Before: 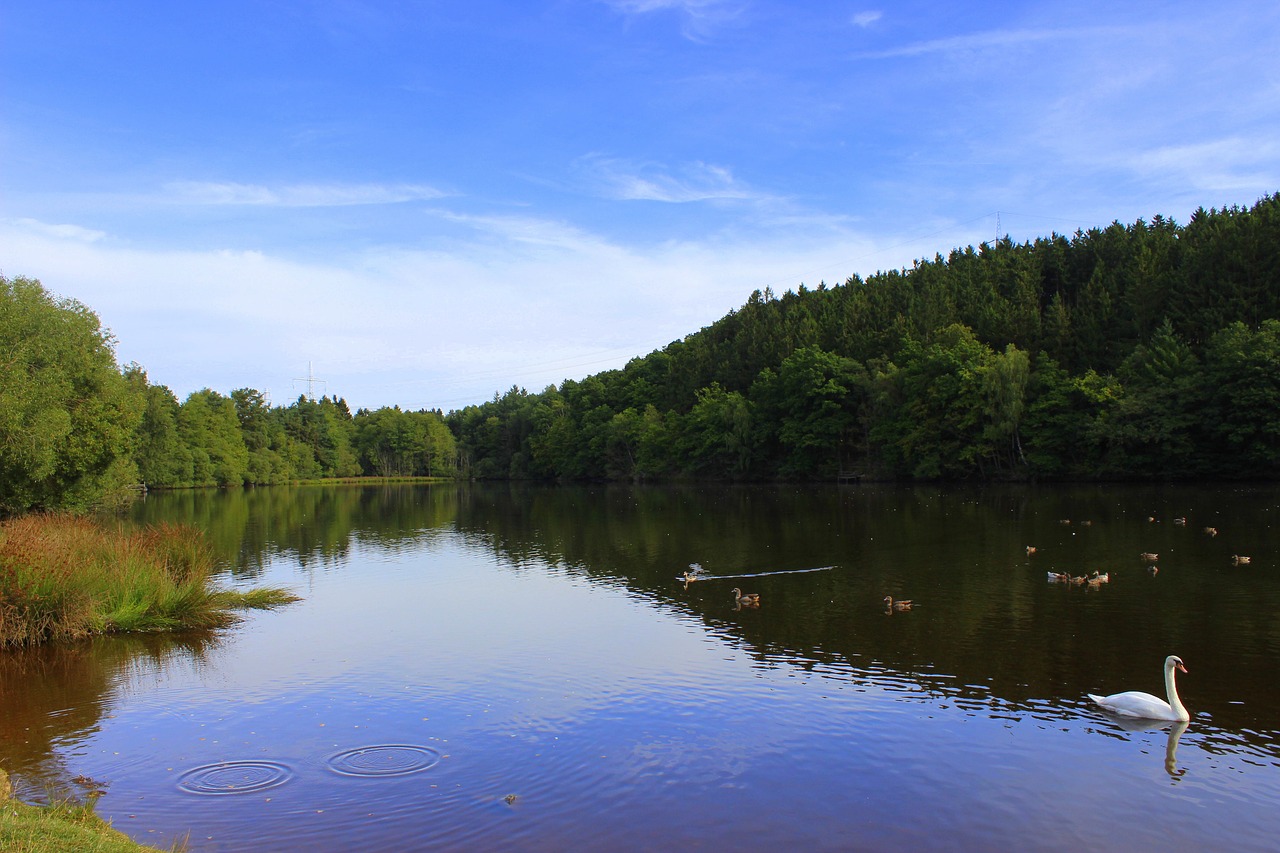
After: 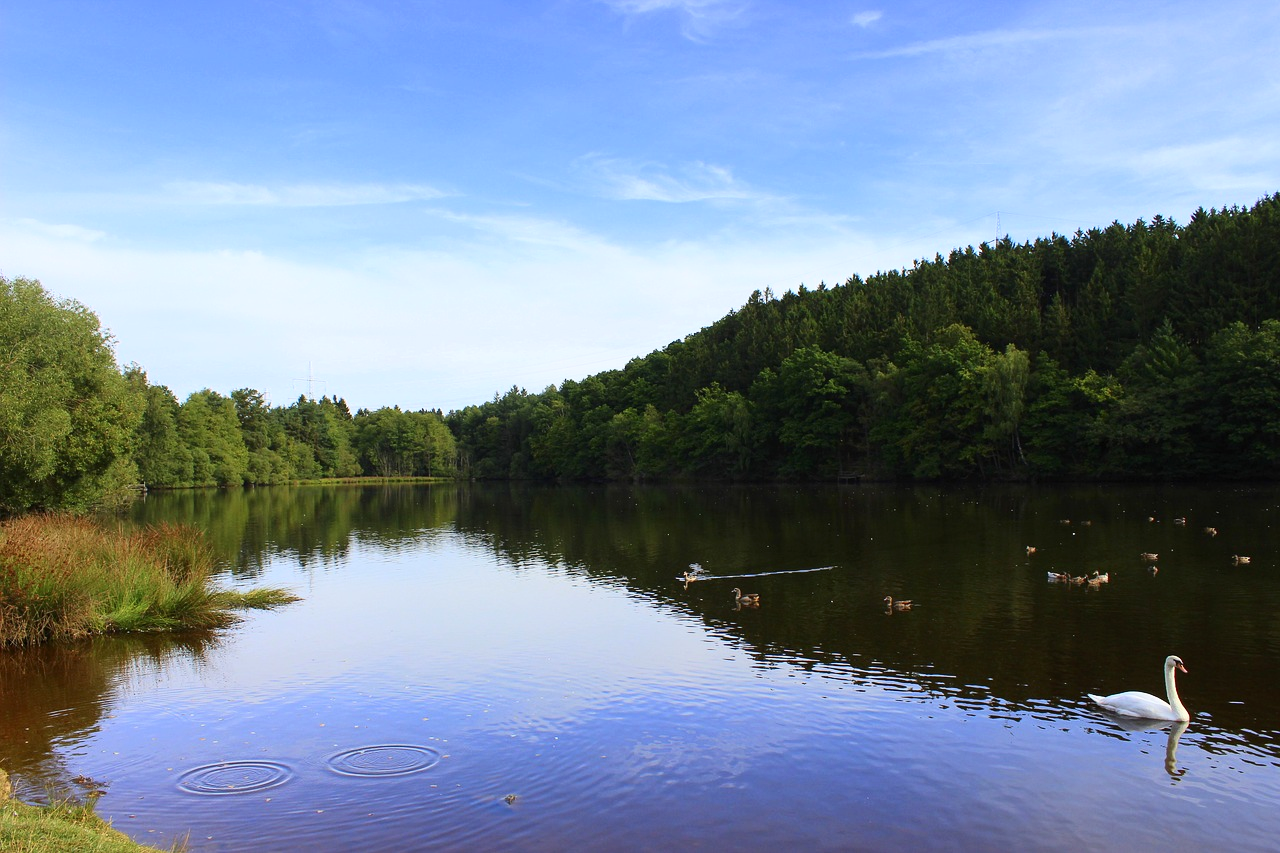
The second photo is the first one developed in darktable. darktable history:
contrast brightness saturation: contrast 0.235, brightness 0.094
